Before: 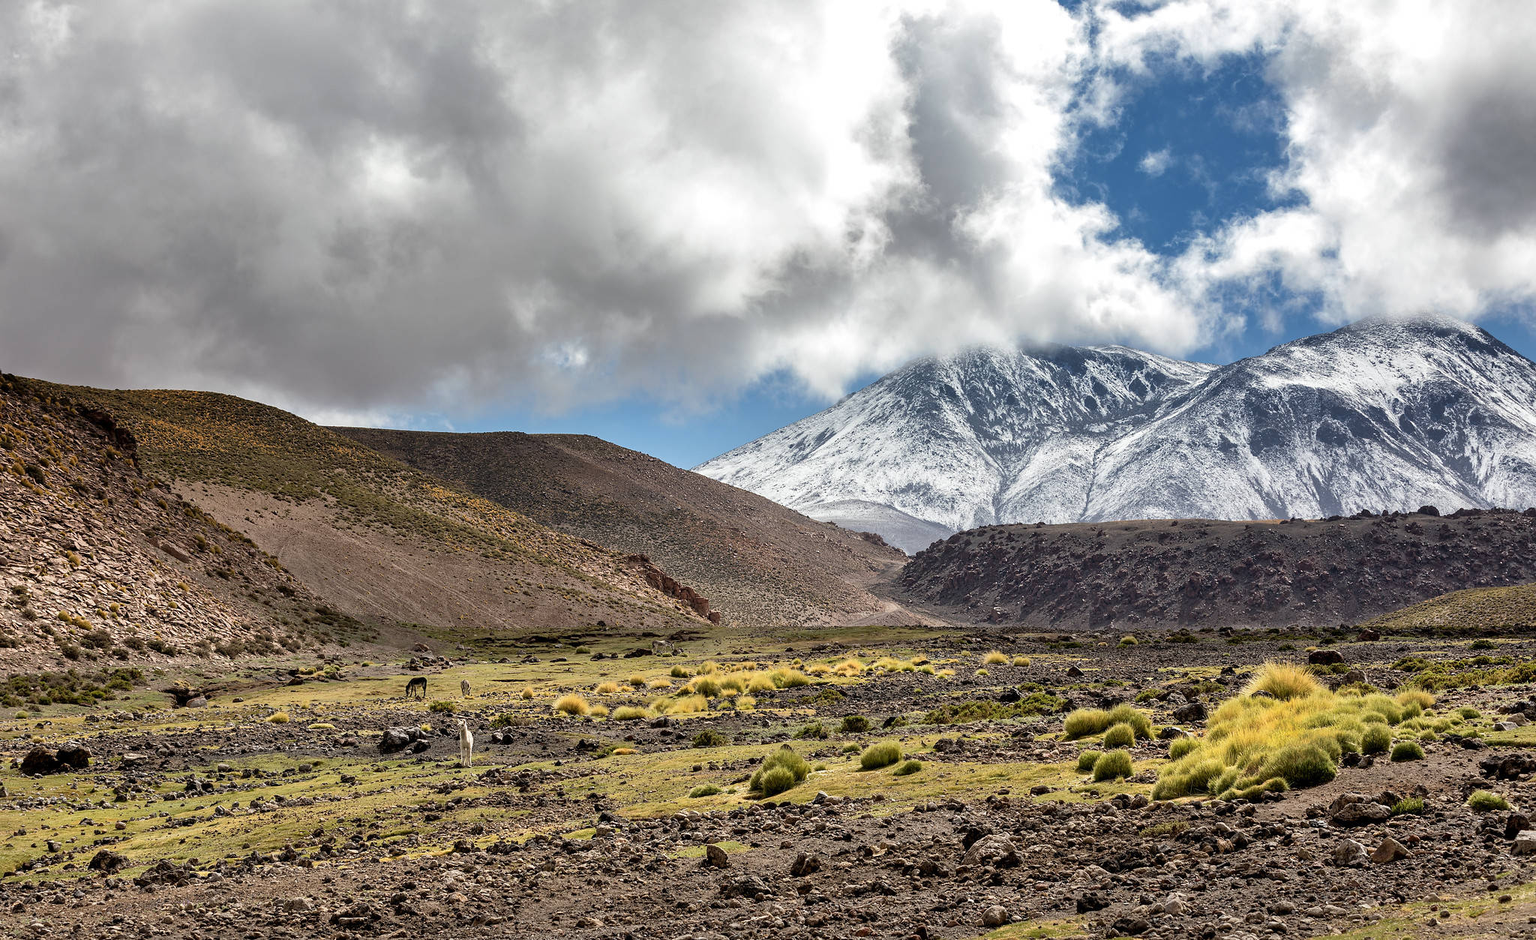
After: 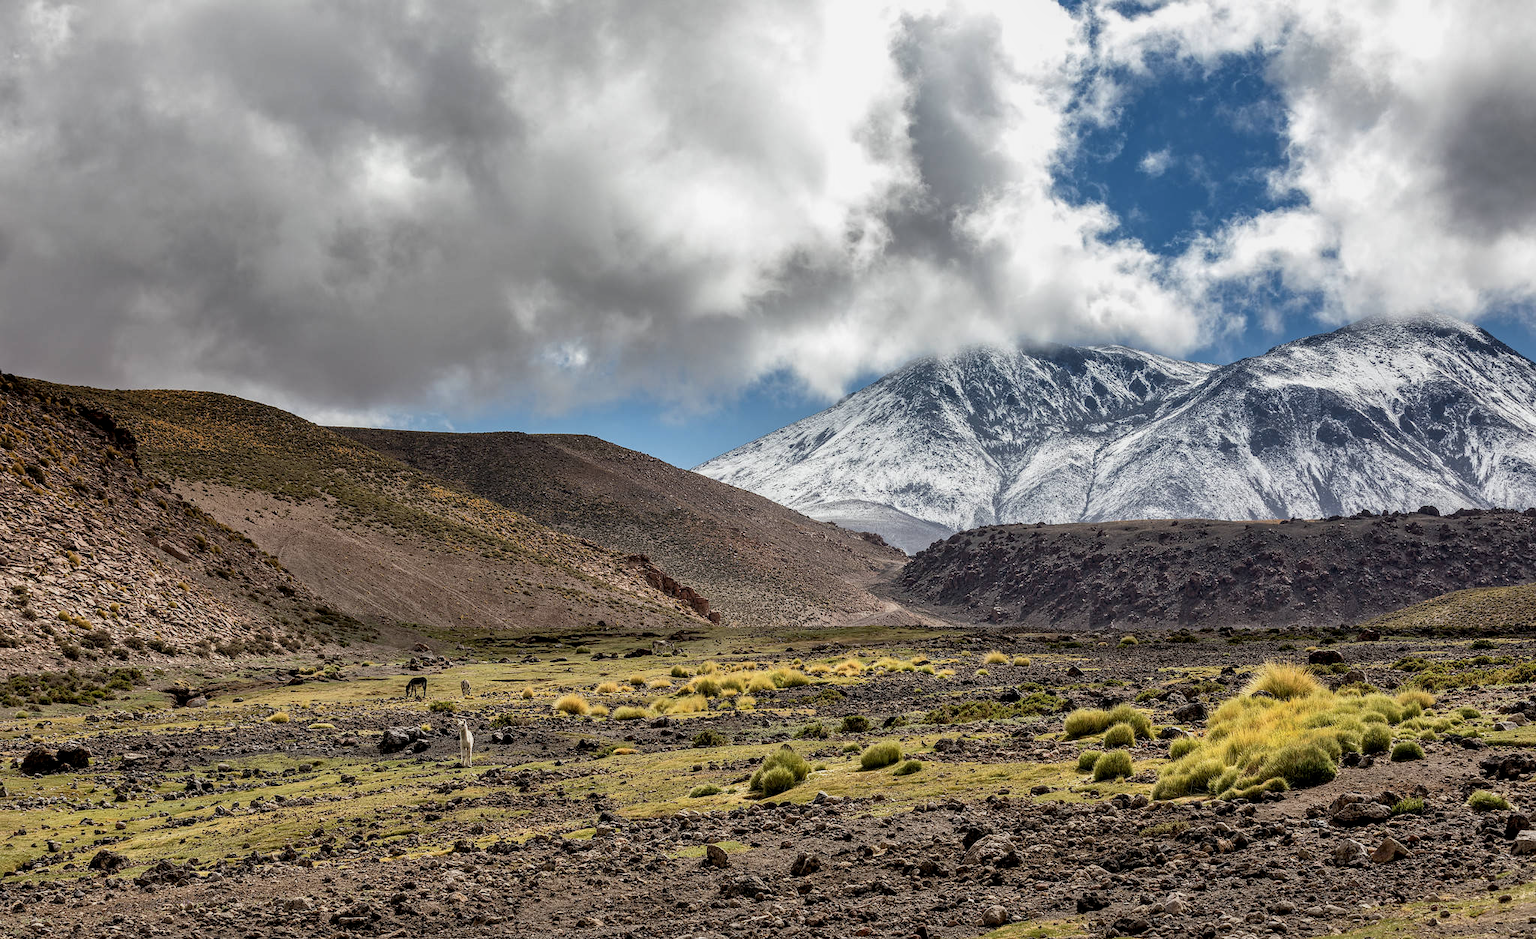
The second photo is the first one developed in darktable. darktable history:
exposure: exposure -0.242 EV, compensate highlight preservation false
local contrast: on, module defaults
